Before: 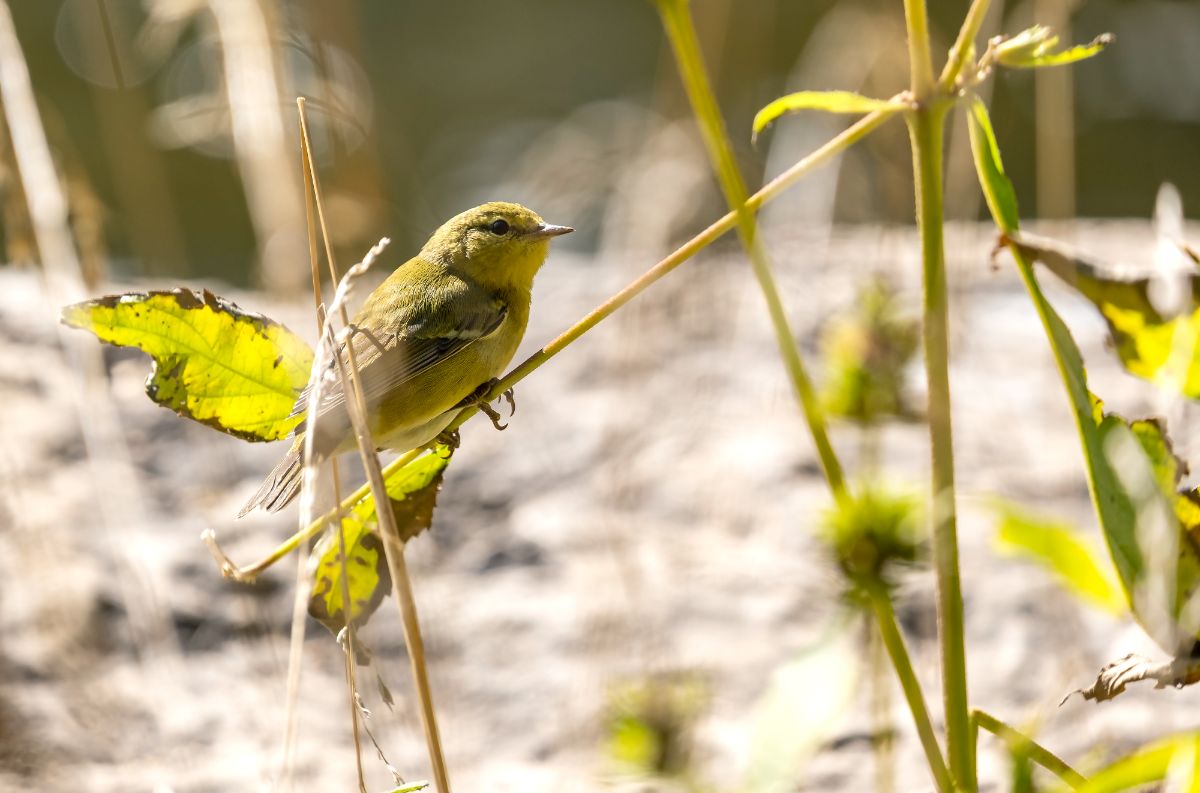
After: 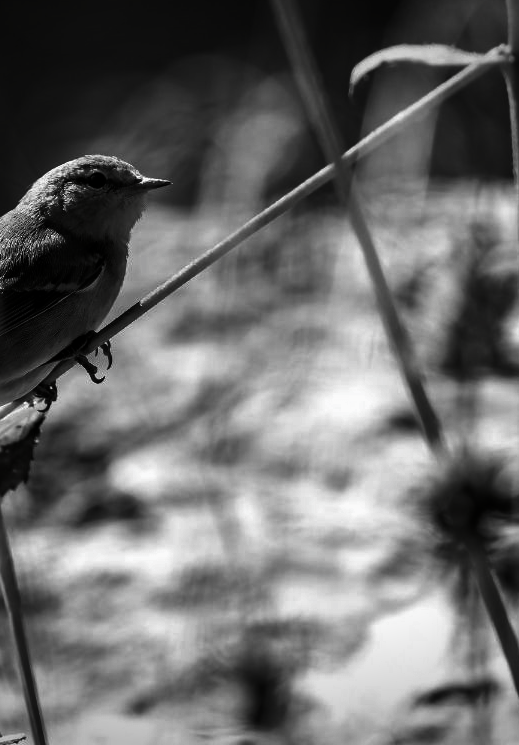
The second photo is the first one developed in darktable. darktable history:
contrast brightness saturation: contrast 0.02, brightness -0.986, saturation -0.992
color calibration: output R [1.003, 0.027, -0.041, 0], output G [-0.018, 1.043, -0.038, 0], output B [0.071, -0.086, 1.017, 0], illuminant F (fluorescent), F source F9 (Cool White Deluxe 4150 K) – high CRI, x 0.375, y 0.373, temperature 4159.06 K
crop: left 33.61%, top 6.015%, right 23.066%
vignetting: fall-off start 100.97%, width/height ratio 1.324
